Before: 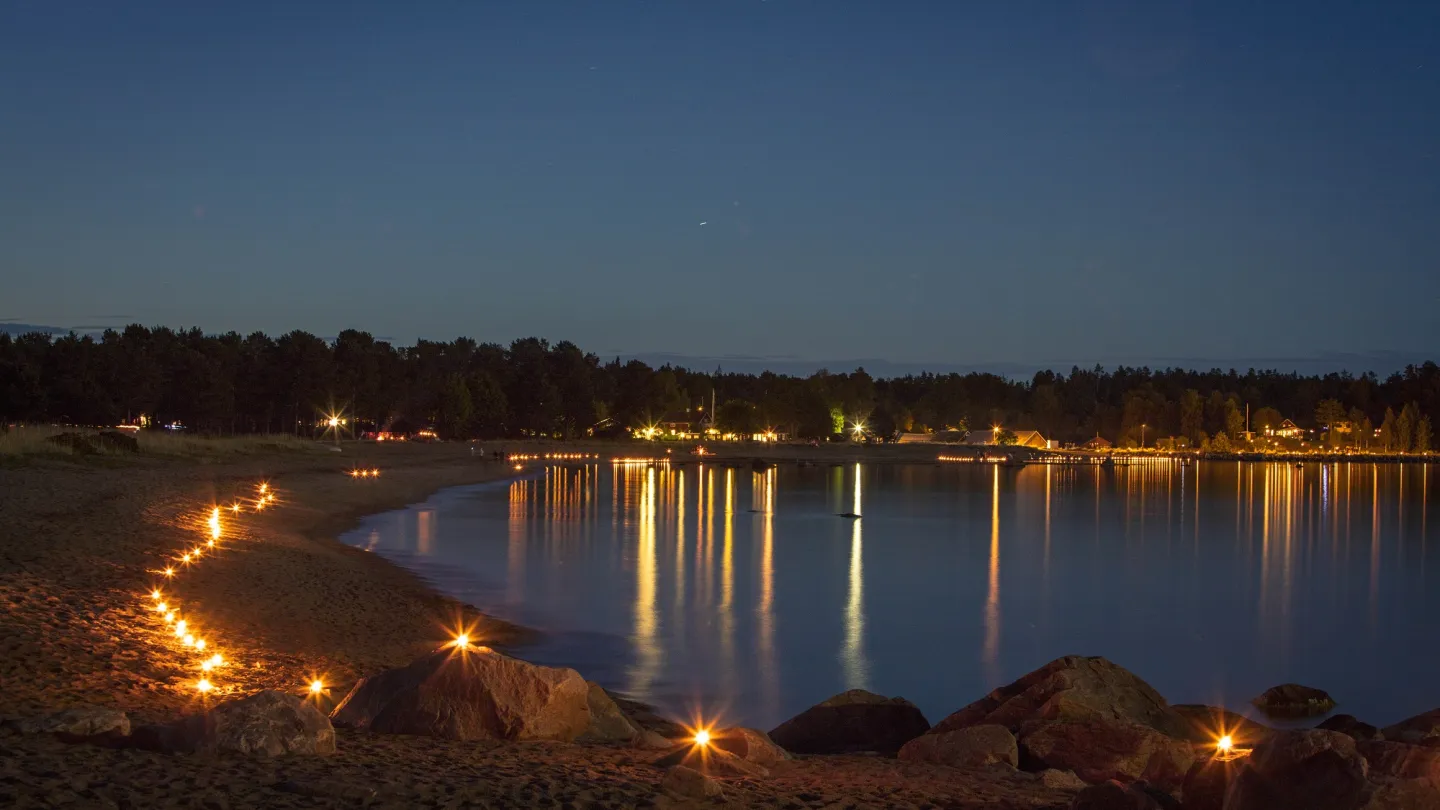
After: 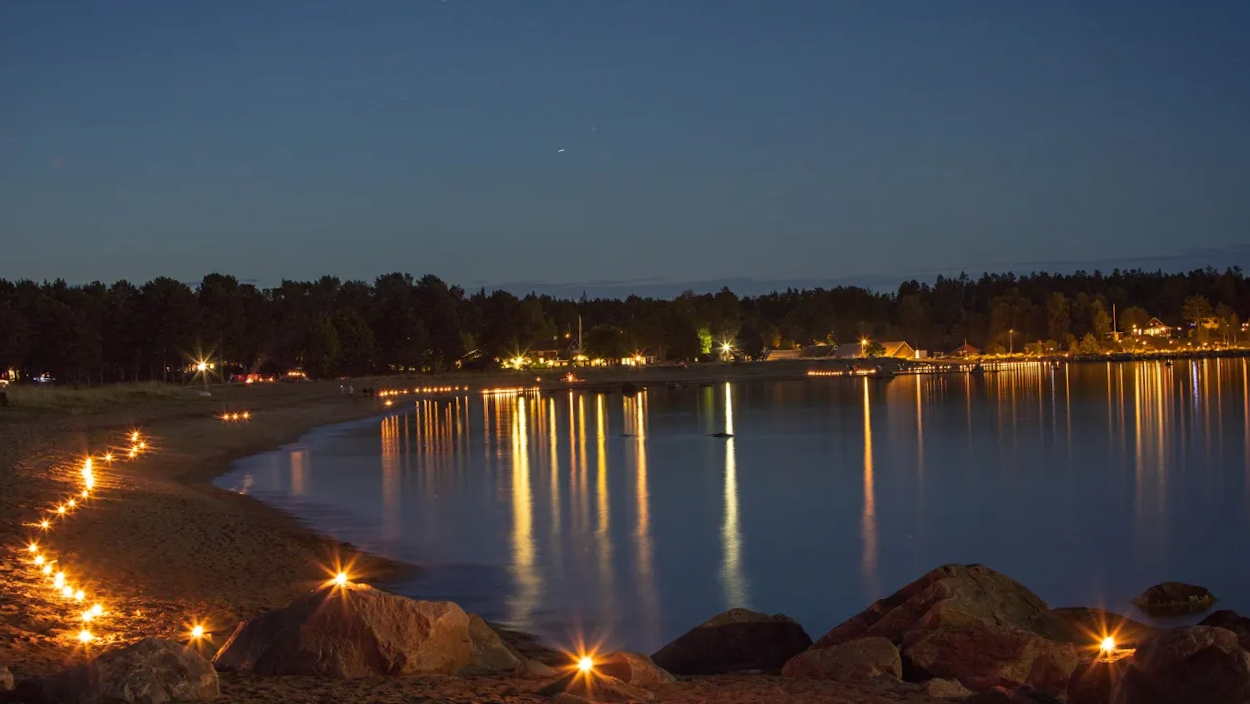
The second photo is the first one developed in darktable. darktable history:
crop and rotate: angle 2.78°, left 5.786%, top 5.696%
